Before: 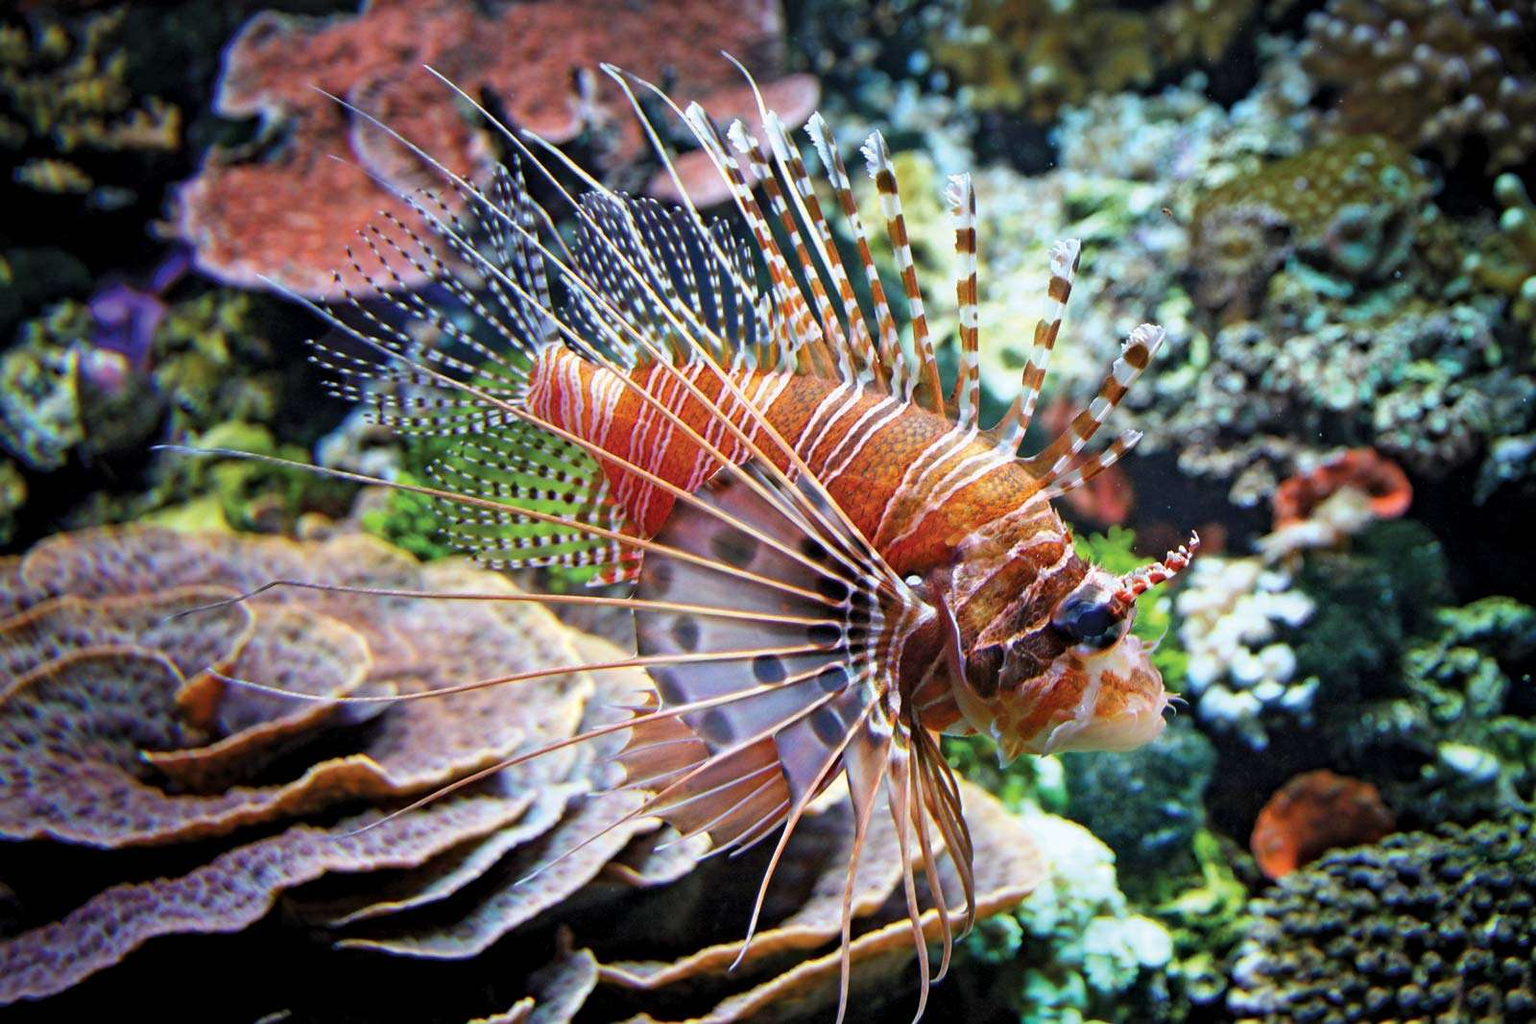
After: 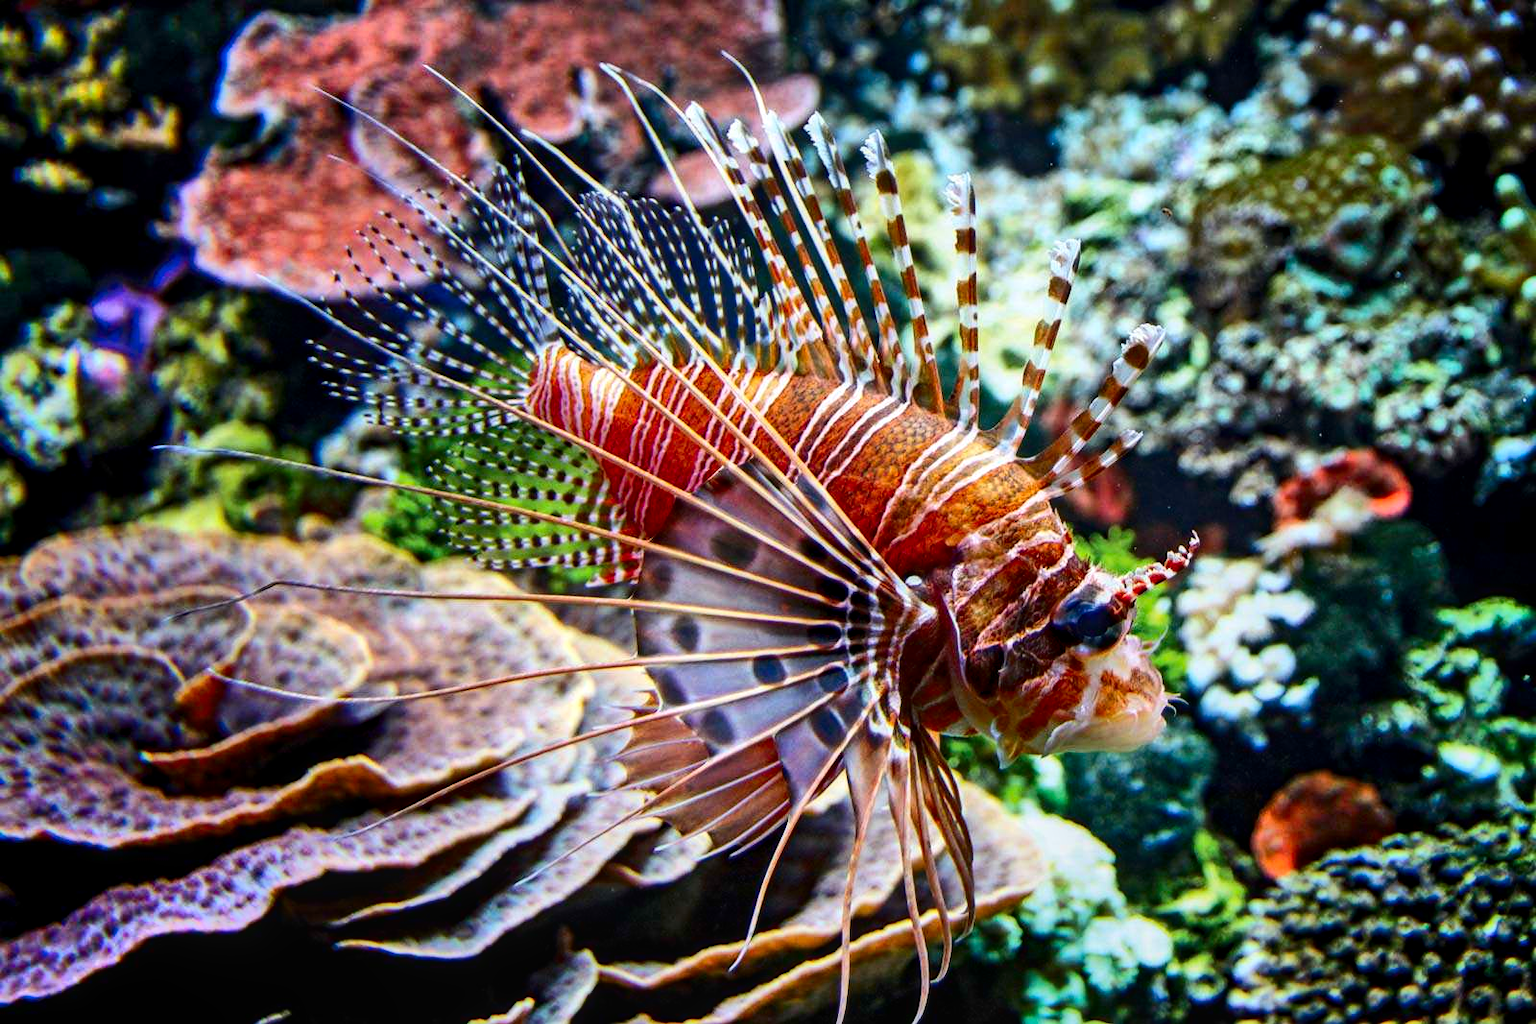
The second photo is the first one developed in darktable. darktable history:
contrast brightness saturation: contrast 0.19, brightness -0.11, saturation 0.21
local contrast: on, module defaults
shadows and highlights: shadows 60, soften with gaussian
